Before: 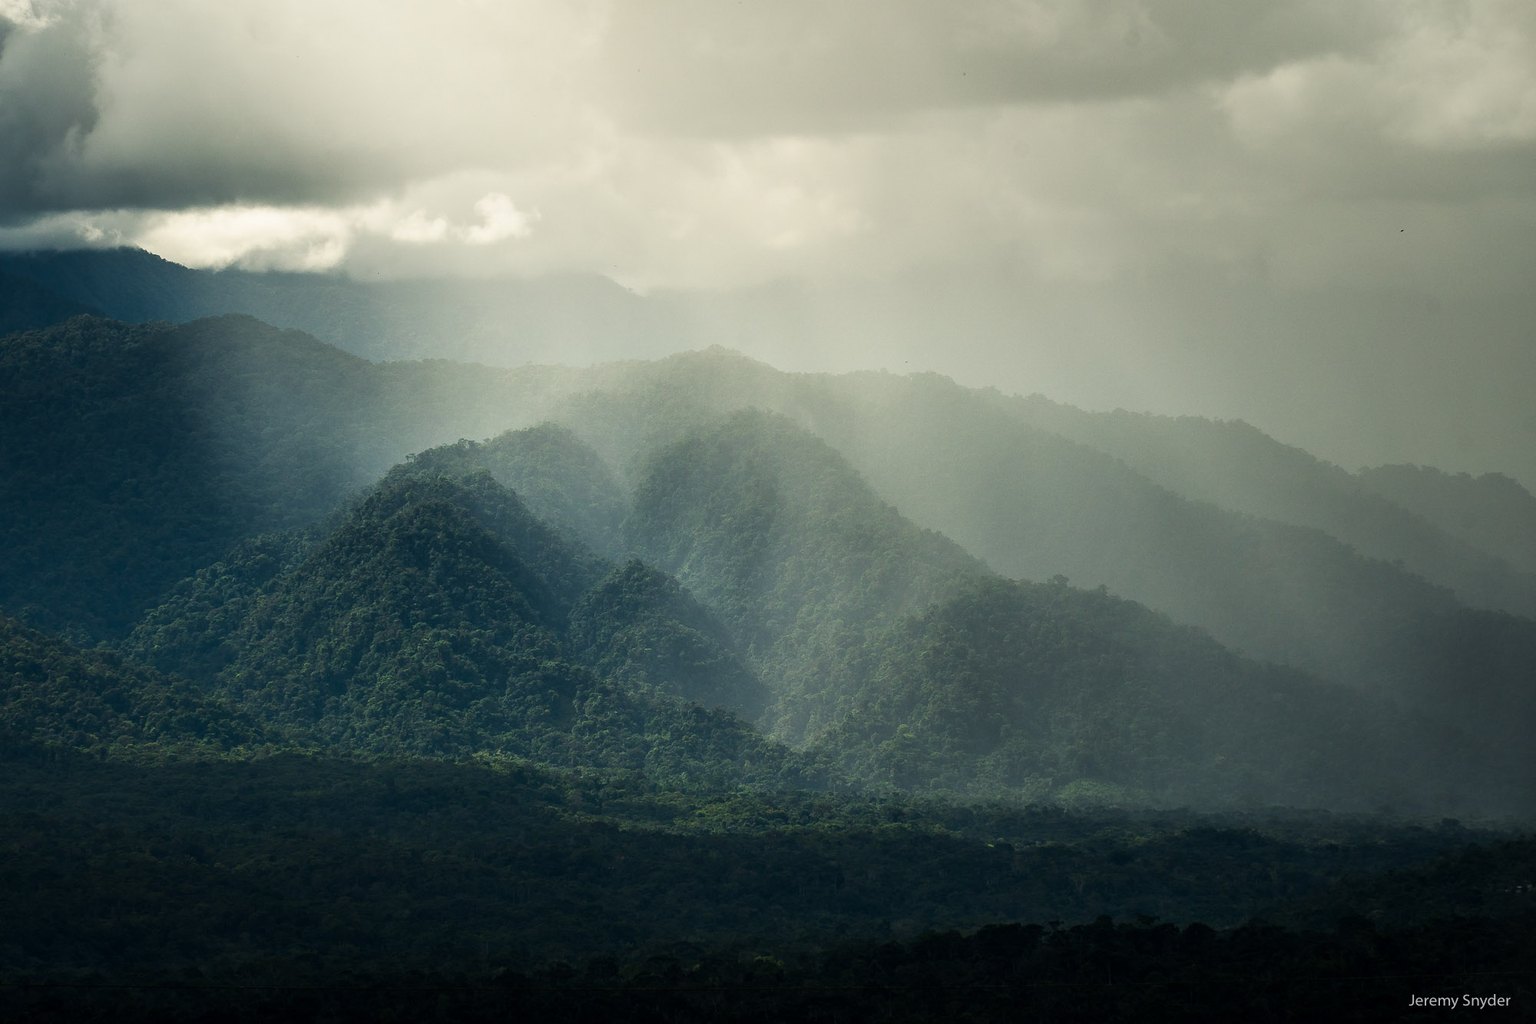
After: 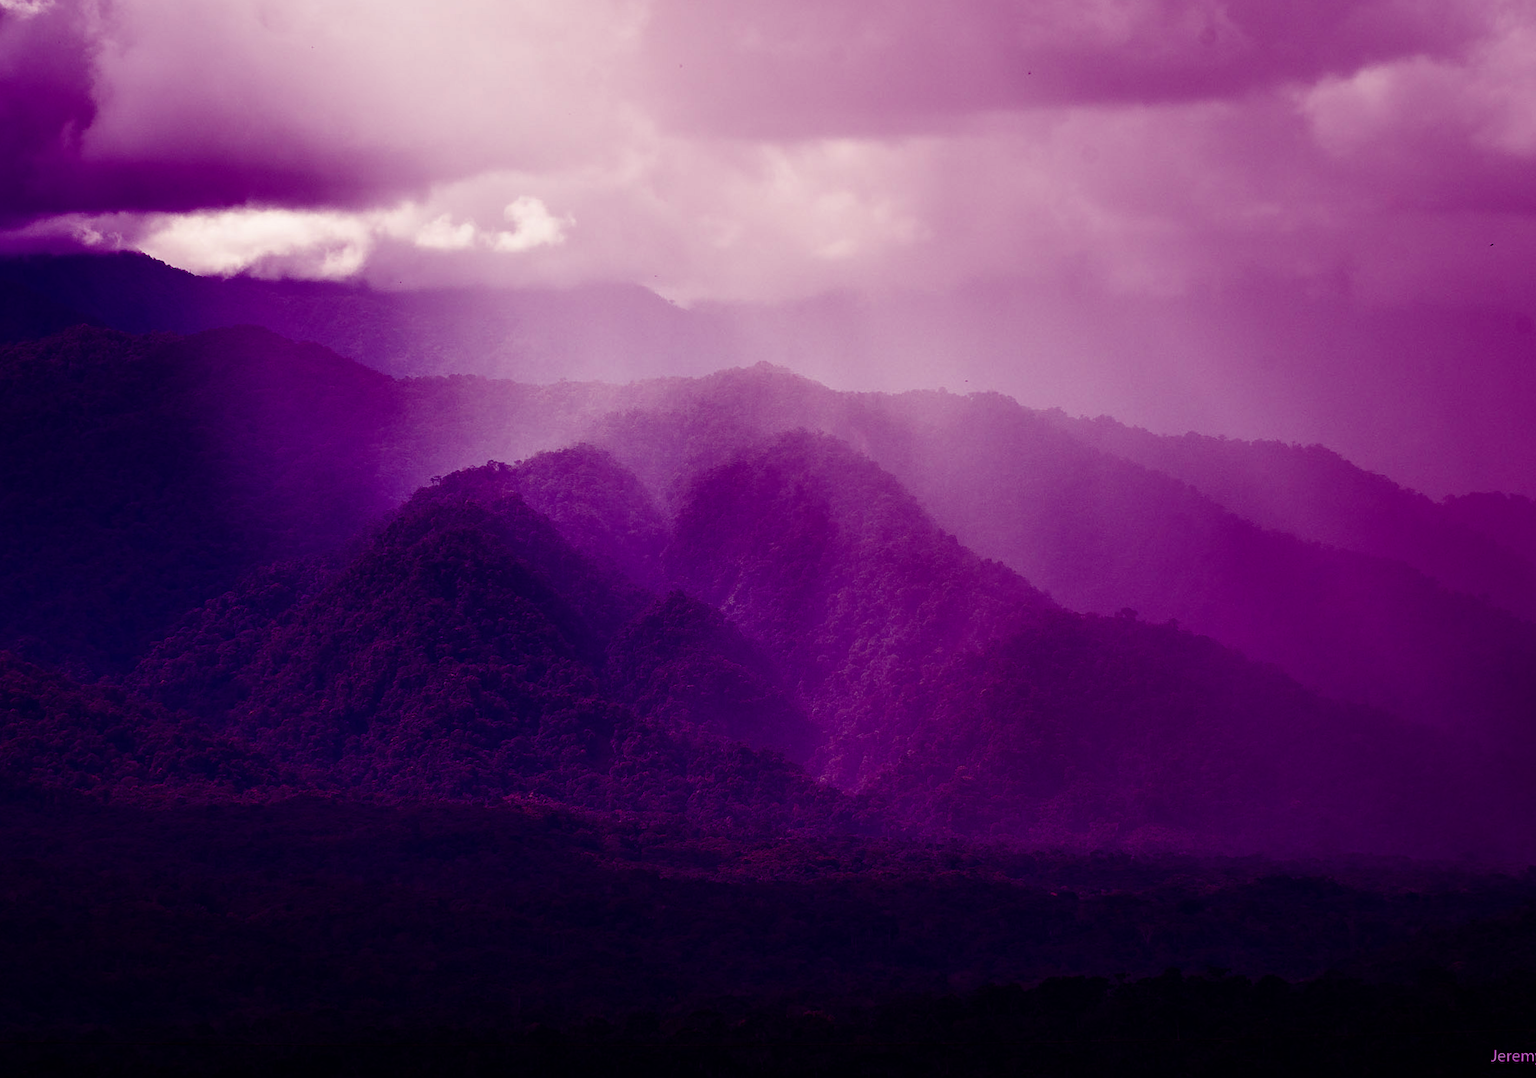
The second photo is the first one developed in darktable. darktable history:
crop and rotate: right 5.167%
color balance: mode lift, gamma, gain (sRGB), lift [1, 1, 0.101, 1]
rotate and perspective: rotation 0.174°, lens shift (vertical) 0.013, lens shift (horizontal) 0.019, shear 0.001, automatic cropping original format, crop left 0.007, crop right 0.991, crop top 0.016, crop bottom 0.997
